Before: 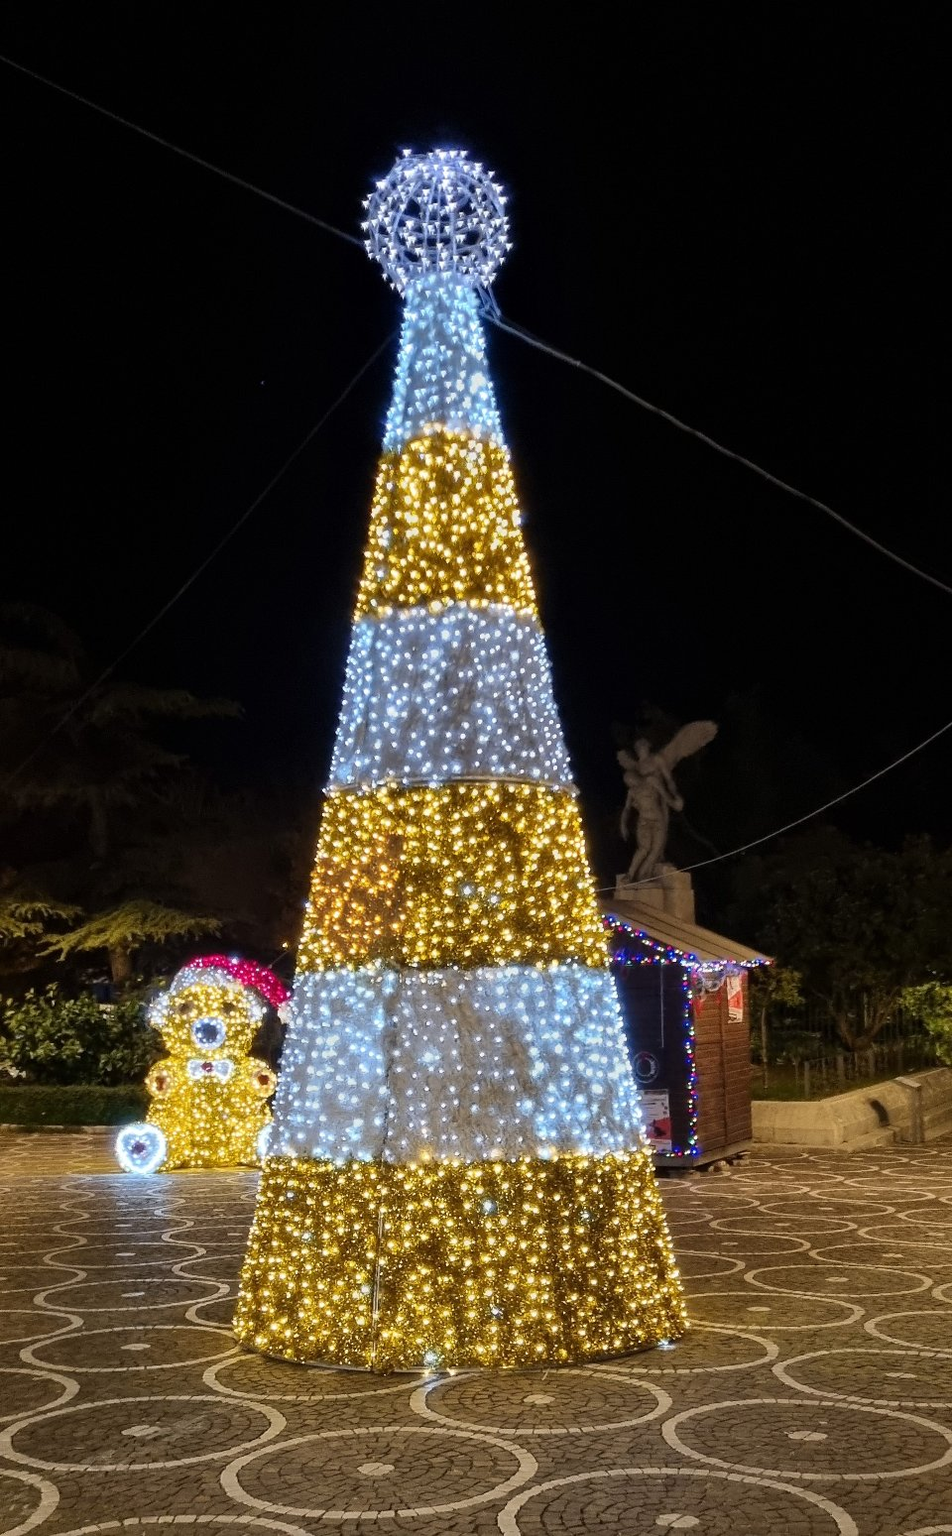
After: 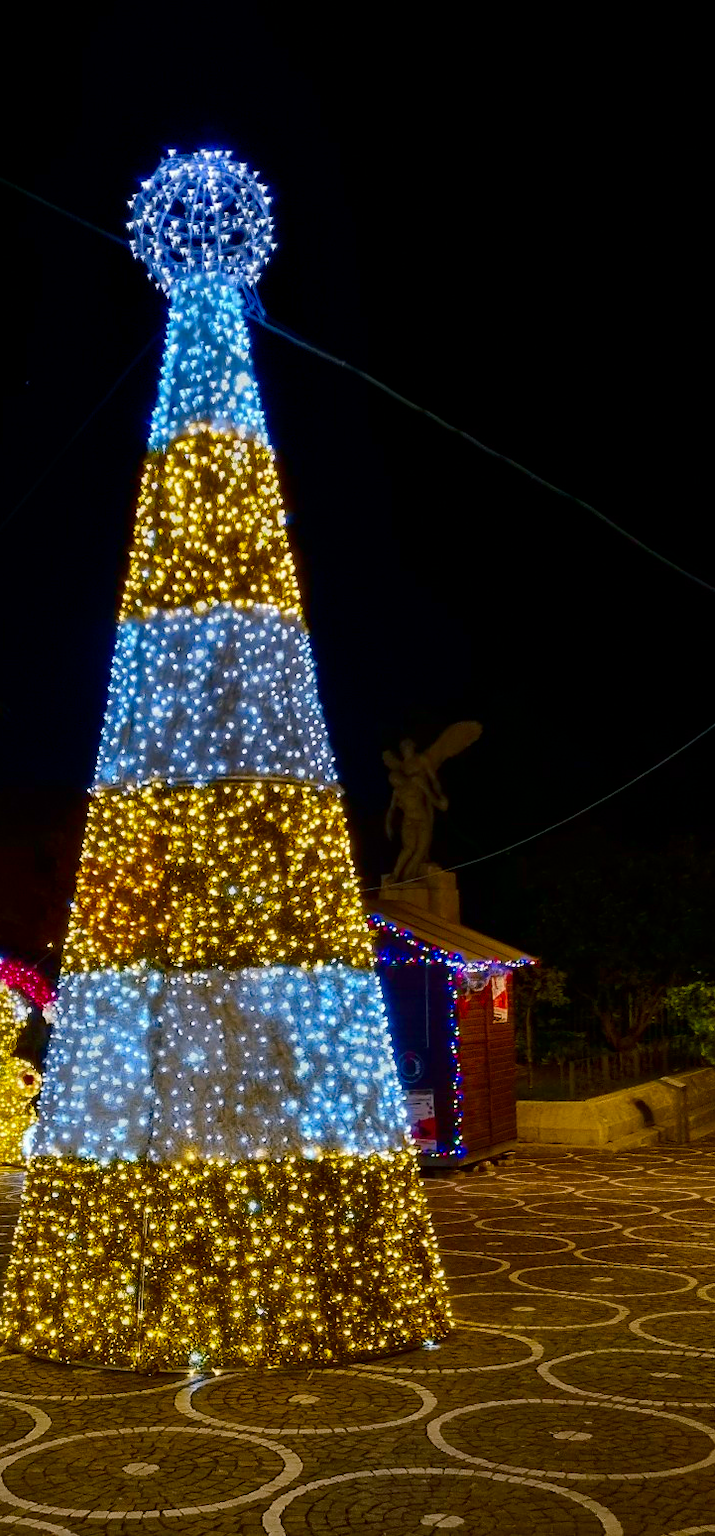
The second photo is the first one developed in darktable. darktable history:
contrast brightness saturation: brightness -0.252, saturation 0.201
crop and rotate: left 24.784%
color balance rgb: shadows lift › chroma 2.52%, shadows lift › hue 192.04°, linear chroma grading › global chroma 14.858%, perceptual saturation grading › global saturation 20%, perceptual saturation grading › highlights -25.231%, perceptual saturation grading › shadows 49.848%, global vibrance 20%
